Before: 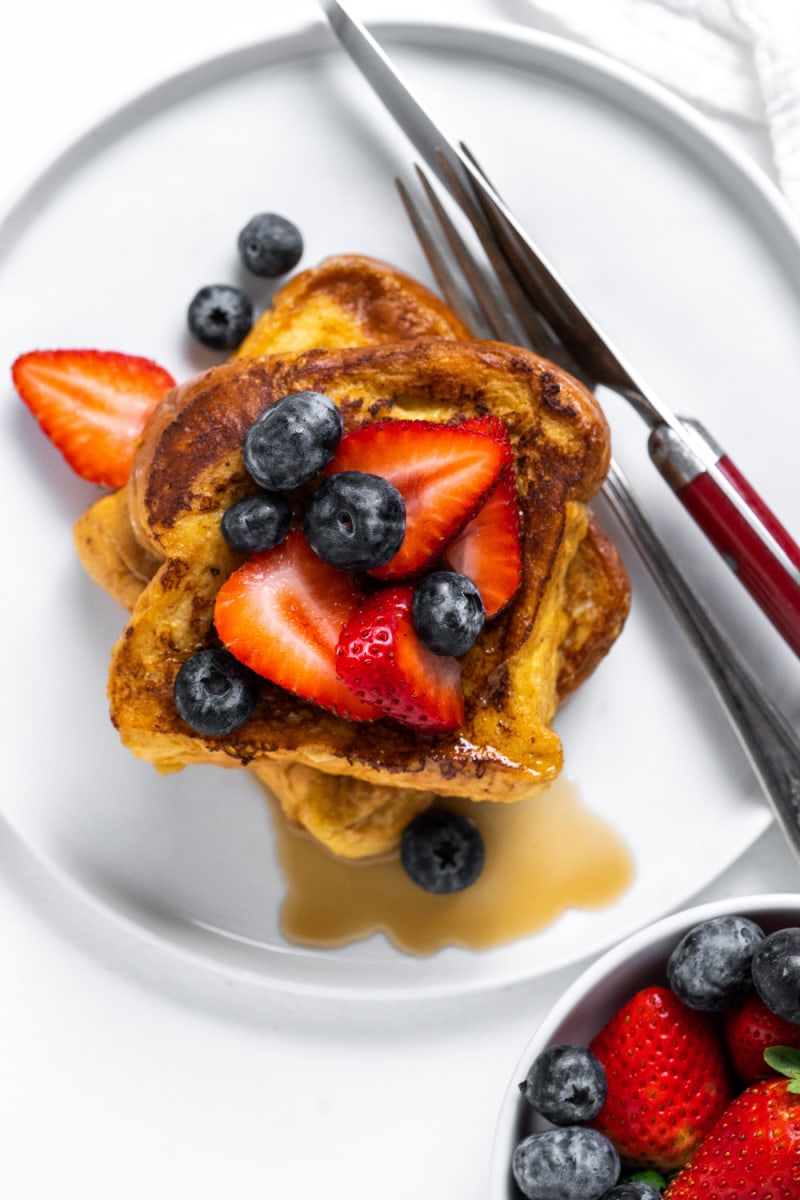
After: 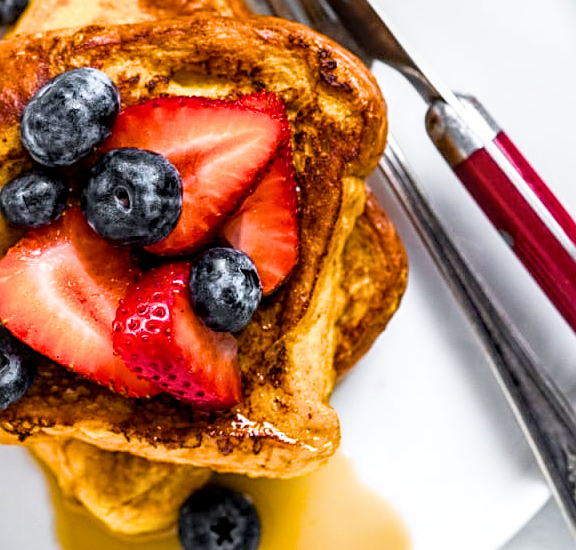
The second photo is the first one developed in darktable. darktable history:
color balance rgb: linear chroma grading › global chroma 15%, perceptual saturation grading › global saturation 30%
haze removal: compatibility mode true, adaptive false
sharpen: on, module defaults
crop and rotate: left 27.938%, top 27.046%, bottom 27.046%
exposure: black level correction 0, exposure 0.7 EV, compensate exposure bias true, compensate highlight preservation false
filmic rgb: black relative exposure -14.19 EV, white relative exposure 3.39 EV, hardness 7.89, preserve chrominance max RGB
local contrast: detail 130%
